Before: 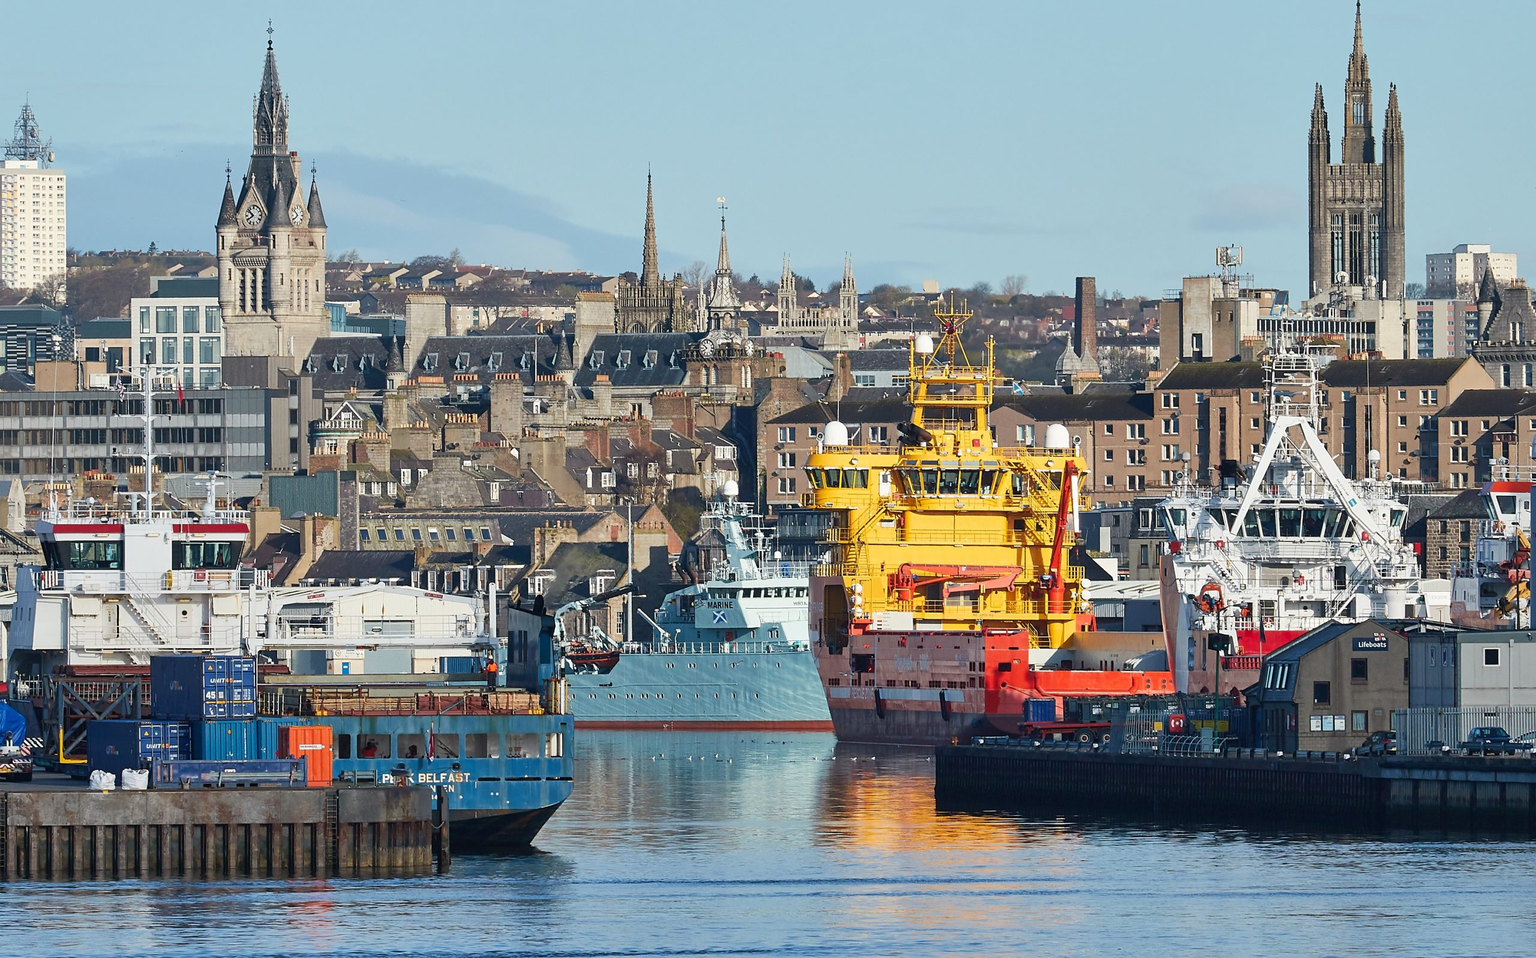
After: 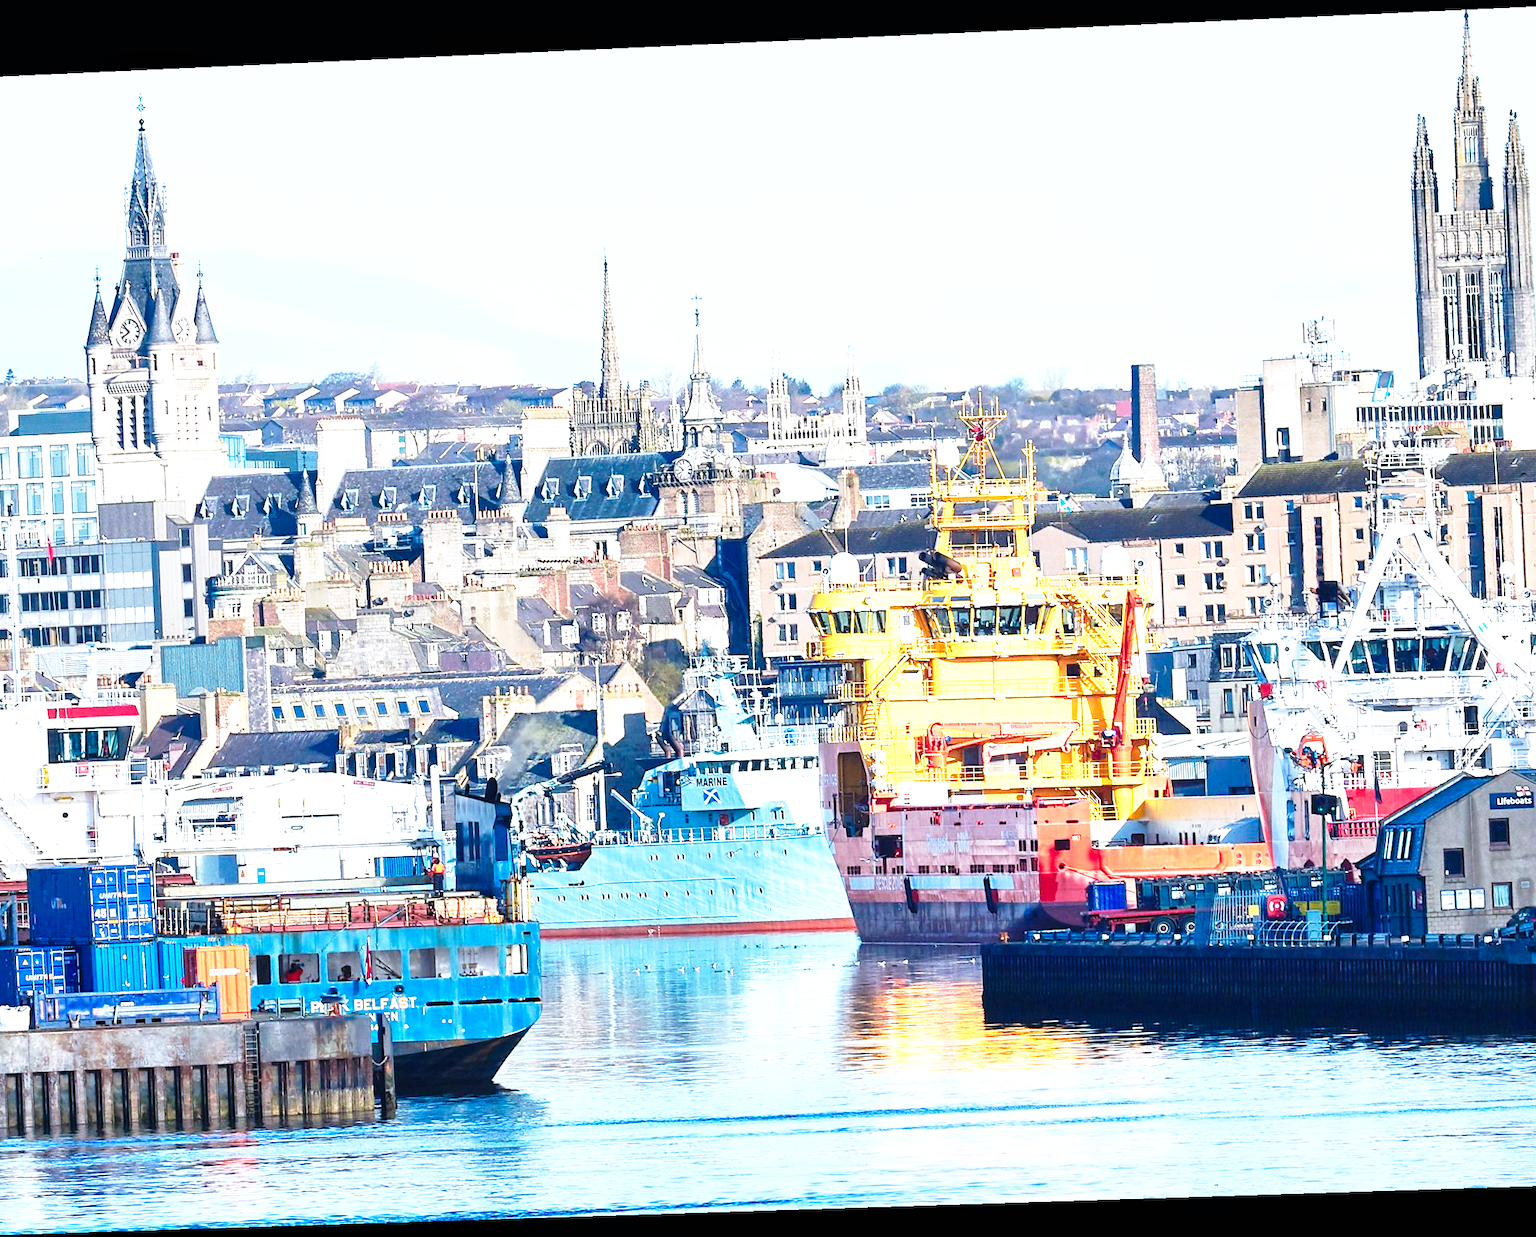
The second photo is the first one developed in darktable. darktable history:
base curve: curves: ch0 [(0, 0) (0.026, 0.03) (0.109, 0.232) (0.351, 0.748) (0.669, 0.968) (1, 1)], preserve colors none
crop and rotate: left 9.597%, right 10.195%
exposure: black level correction -0.001, exposure 0.9 EV, compensate exposure bias true, compensate highlight preservation false
color calibration: output R [0.994, 0.059, -0.119, 0], output G [-0.036, 1.09, -0.119, 0], output B [0.078, -0.108, 0.961, 0], illuminant custom, x 0.371, y 0.382, temperature 4281.14 K
rotate and perspective: rotation -2.22°, lens shift (horizontal) -0.022, automatic cropping off
local contrast: highlights 100%, shadows 100%, detail 120%, midtone range 0.2
